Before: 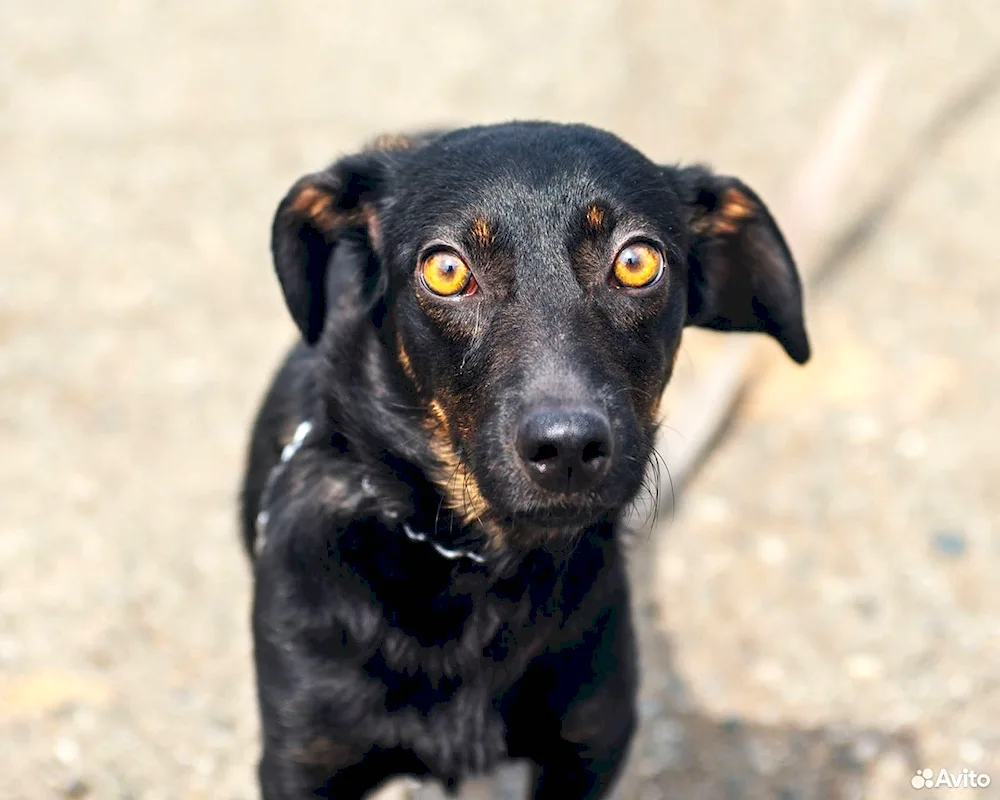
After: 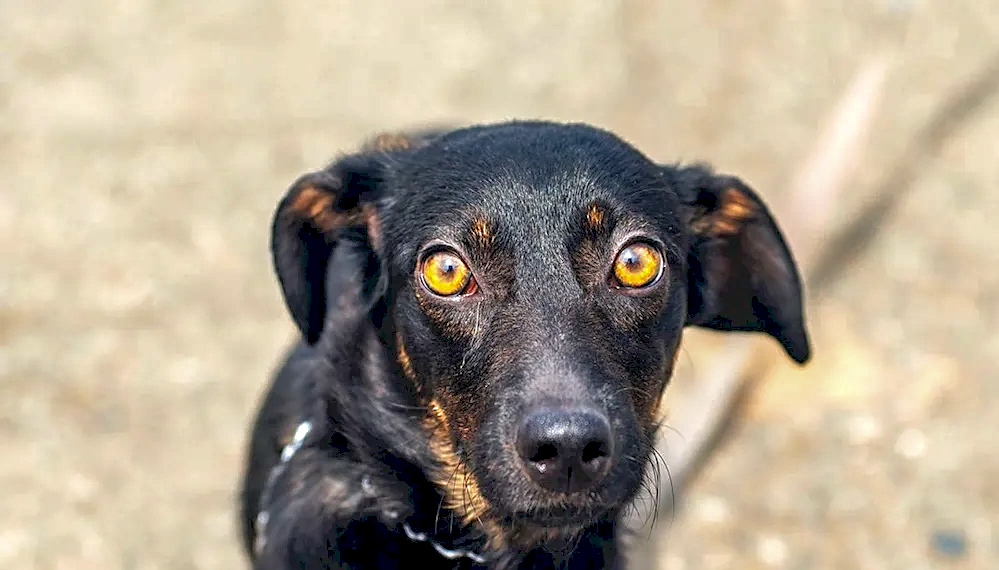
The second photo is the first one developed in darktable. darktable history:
velvia: strength 14.66%
crop: bottom 28.703%
shadows and highlights: on, module defaults
sharpen: on, module defaults
local contrast: shadows 91%, midtone range 0.498
